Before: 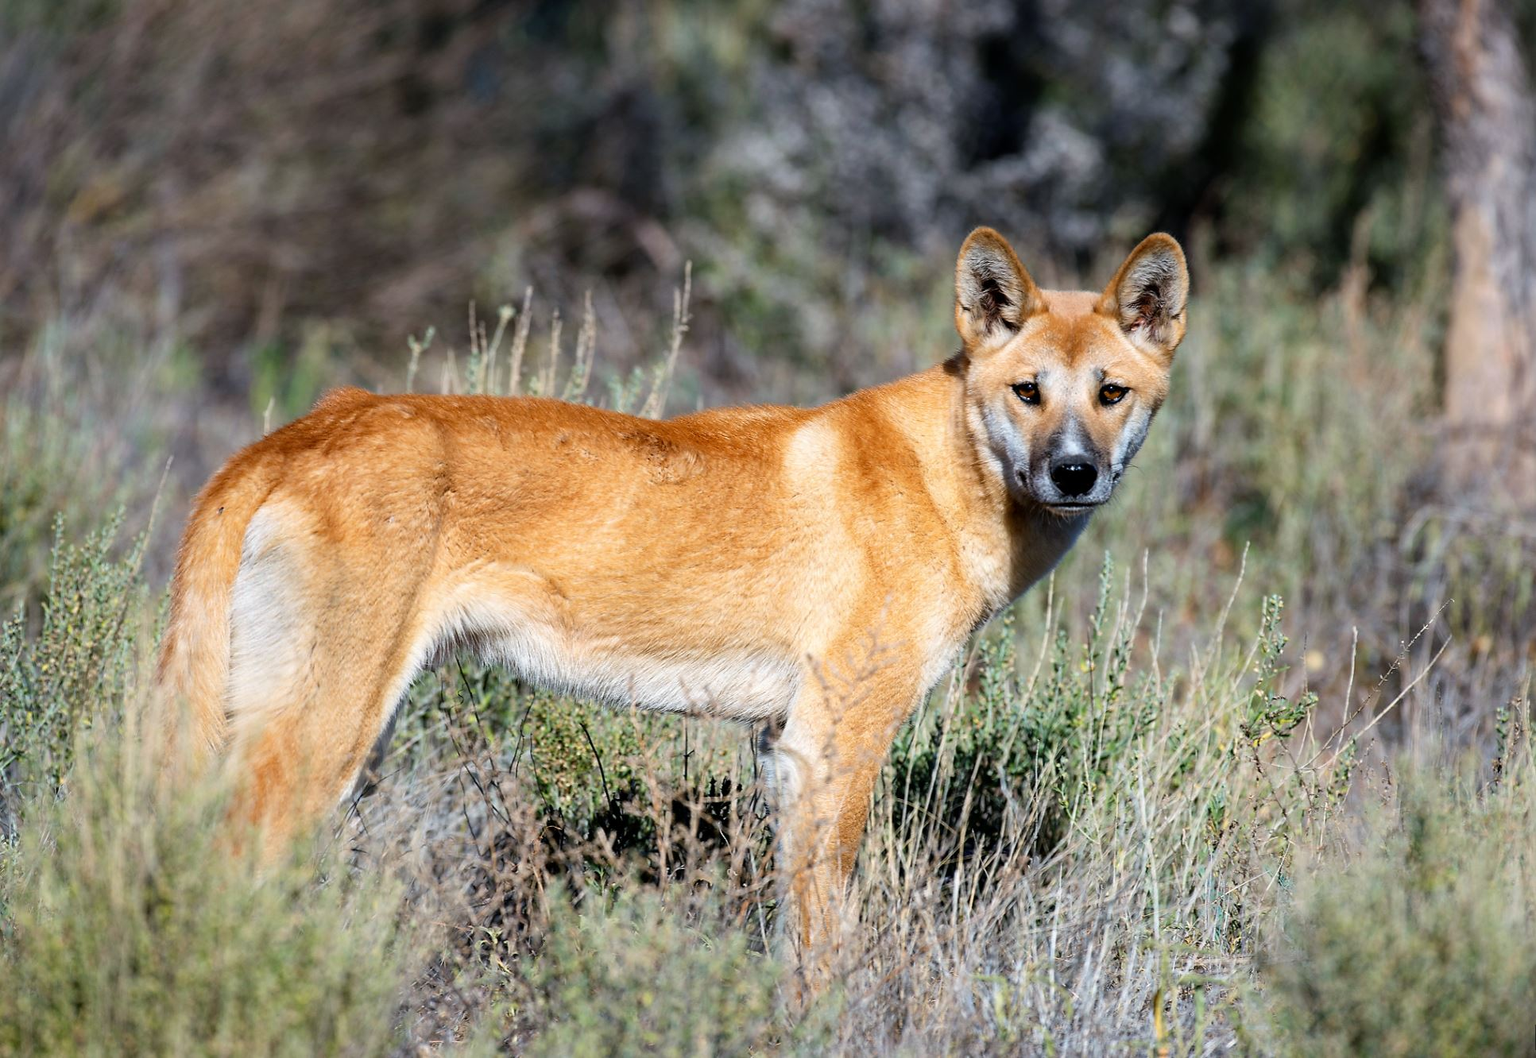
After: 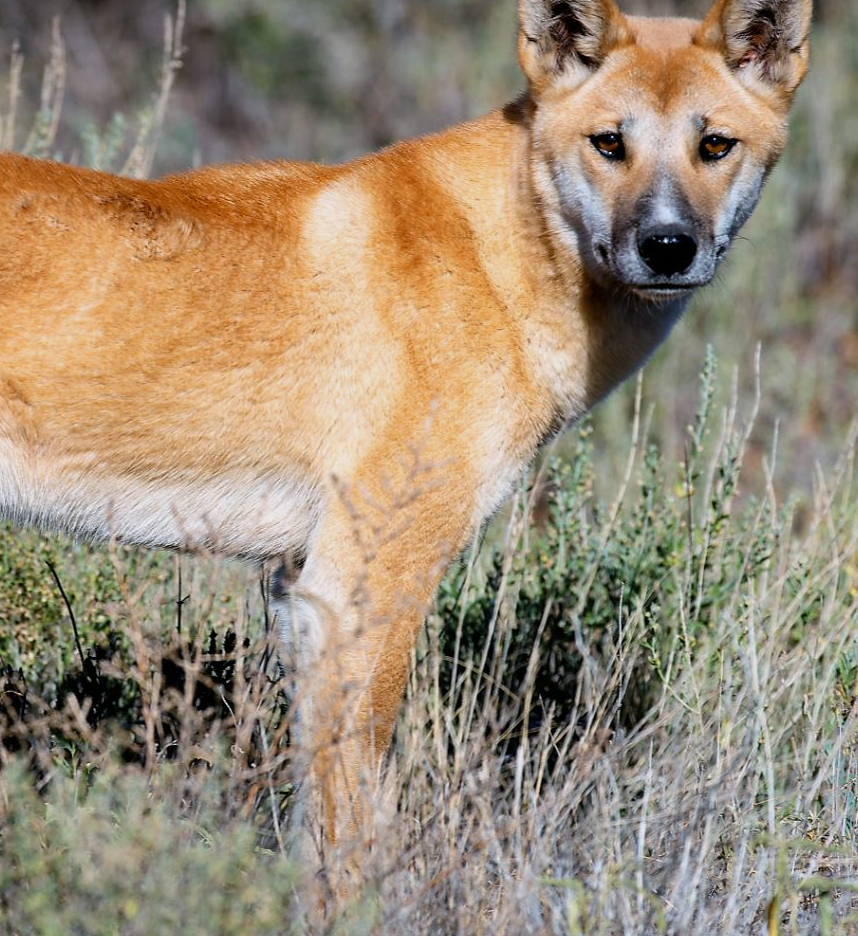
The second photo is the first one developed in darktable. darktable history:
crop: left 35.432%, top 26.233%, right 20.145%, bottom 3.432%
white balance: red 1.004, blue 1.024
exposure: exposure -0.242 EV, compensate highlight preservation false
